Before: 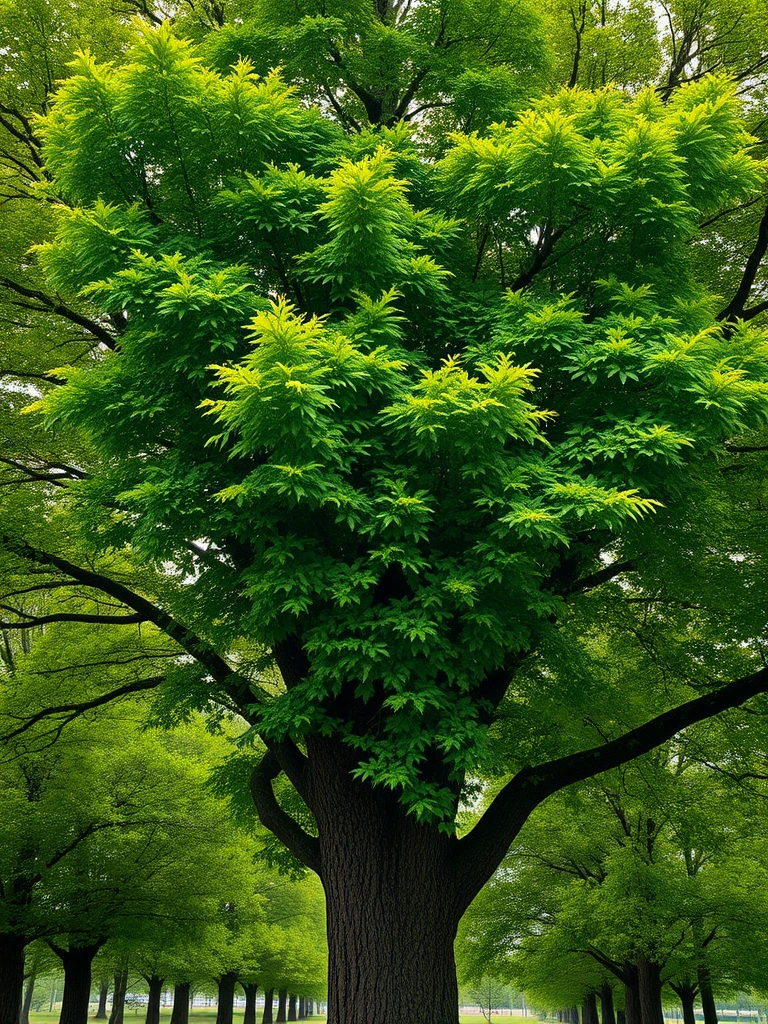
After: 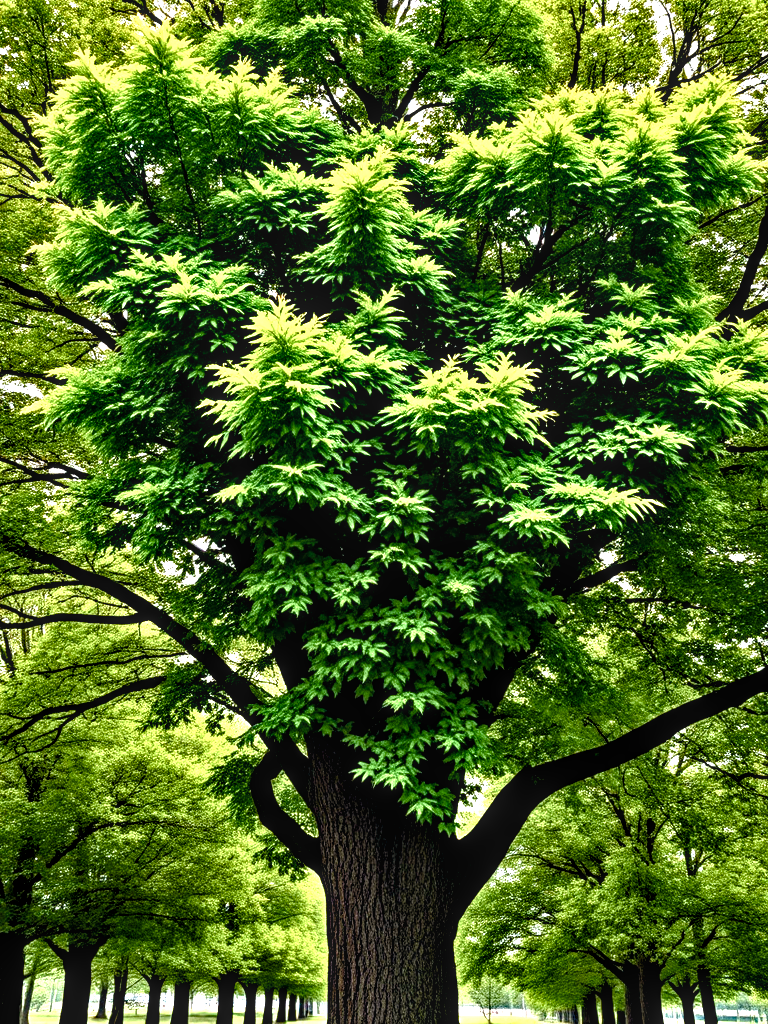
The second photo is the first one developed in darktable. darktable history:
contrast equalizer: octaves 7, y [[0.48, 0.654, 0.731, 0.706, 0.772, 0.382], [0.55 ×6], [0 ×6], [0 ×6], [0 ×6]]
color balance rgb: power › chroma 0.706%, power › hue 60°, linear chroma grading › global chroma -14.929%, perceptual saturation grading › global saturation 44.292%, perceptual saturation grading › highlights -50.114%, perceptual saturation grading › shadows 31.065%, global vibrance 20%
exposure: exposure 0.6 EV, compensate exposure bias true, compensate highlight preservation false
local contrast: on, module defaults
